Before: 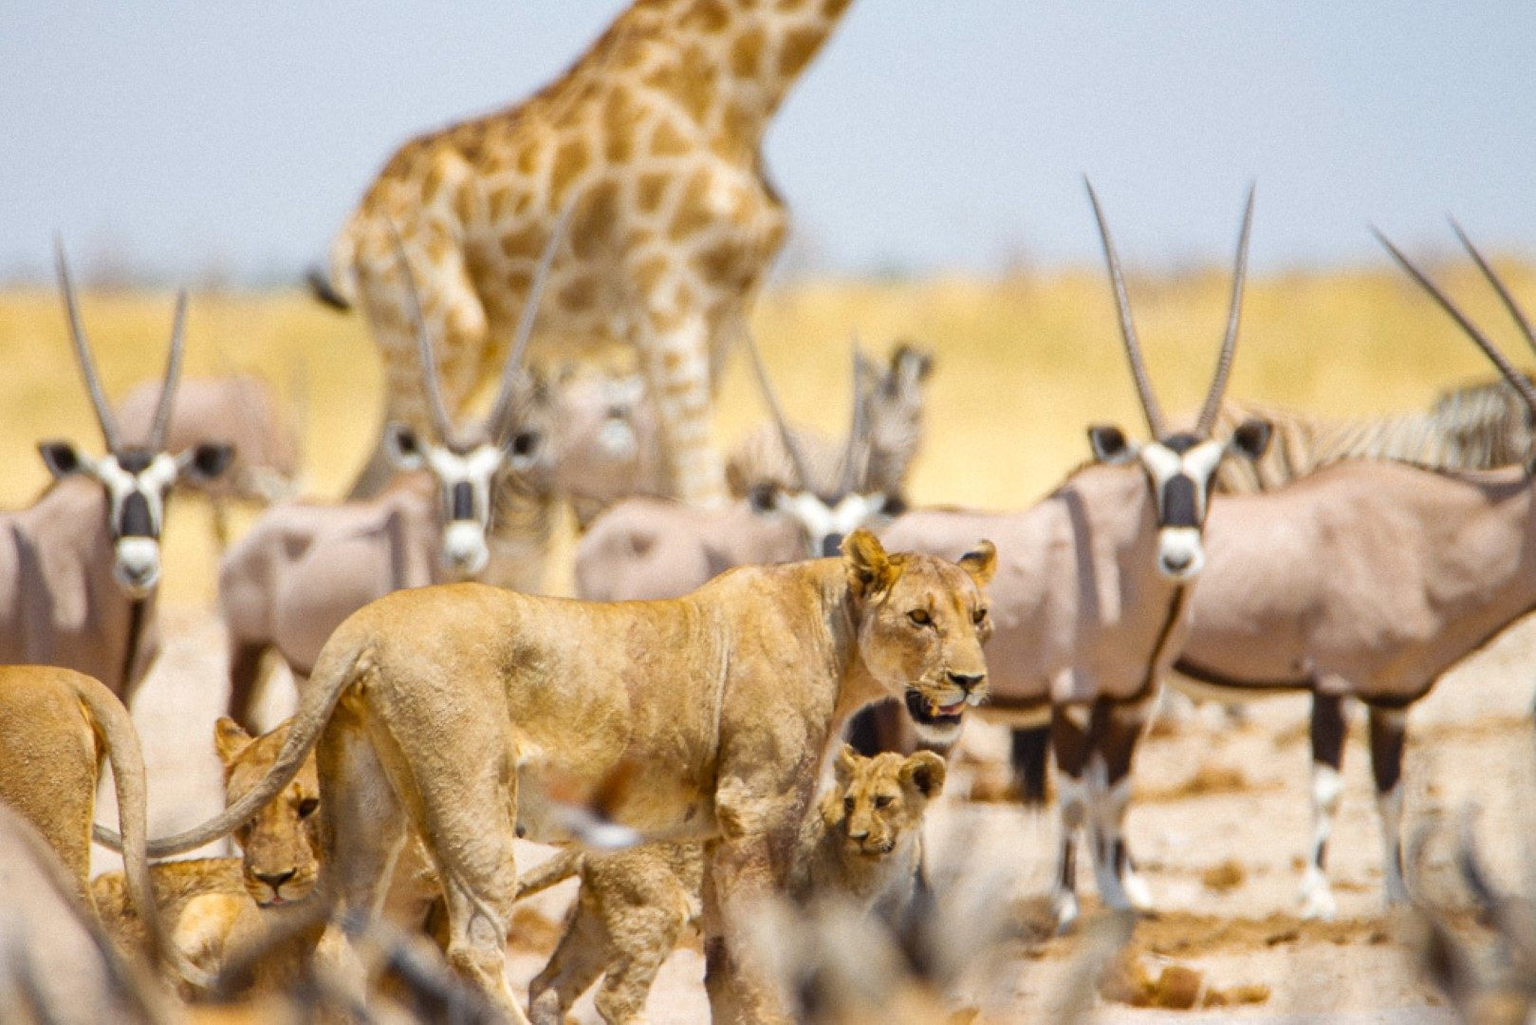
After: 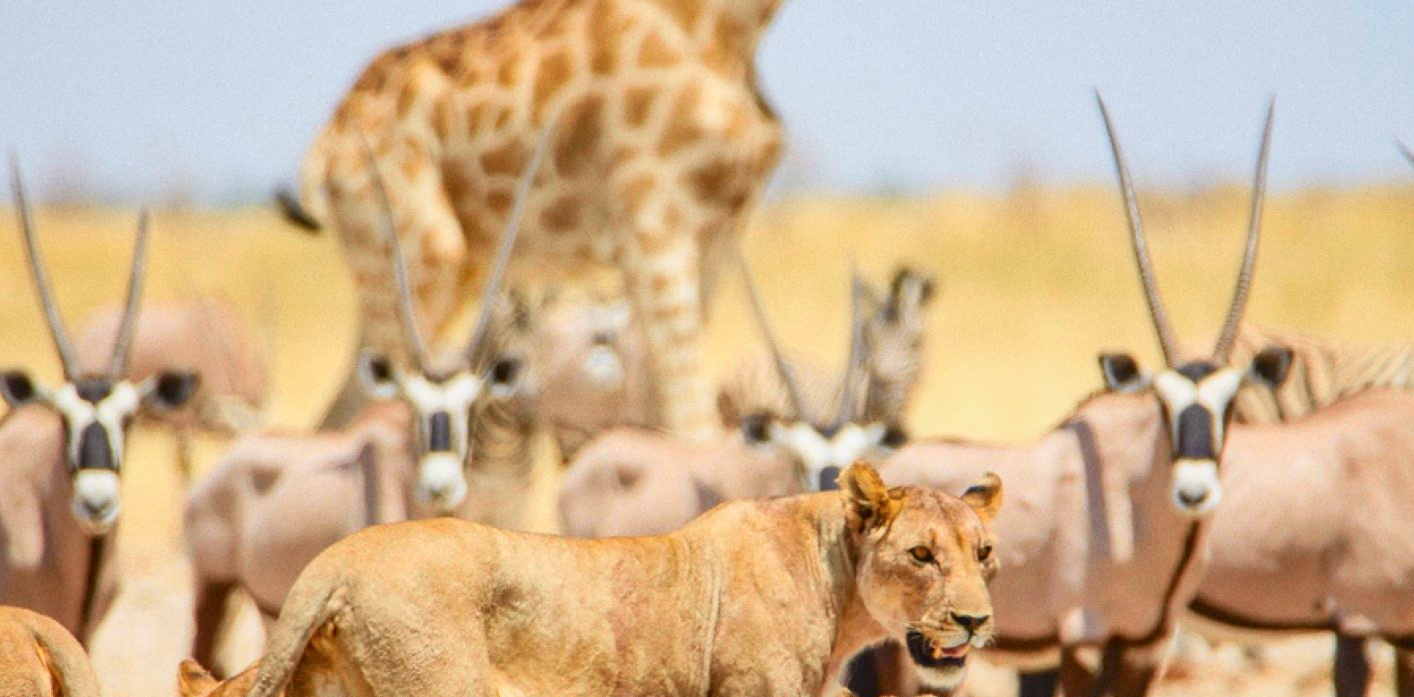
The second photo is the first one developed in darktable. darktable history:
crop: left 3.015%, top 8.969%, right 9.647%, bottom 26.457%
local contrast: detail 110%
shadows and highlights: shadows 37.27, highlights -28.18, soften with gaussian
tone curve: curves: ch0 [(0, 0.021) (0.049, 0.044) (0.152, 0.14) (0.328, 0.357) (0.473, 0.529) (0.641, 0.705) (0.868, 0.887) (1, 0.969)]; ch1 [(0, 0) (0.322, 0.328) (0.43, 0.425) (0.474, 0.466) (0.502, 0.503) (0.522, 0.526) (0.564, 0.591) (0.602, 0.632) (0.677, 0.701) (0.859, 0.885) (1, 1)]; ch2 [(0, 0) (0.33, 0.301) (0.447, 0.44) (0.502, 0.505) (0.535, 0.554) (0.565, 0.598) (0.618, 0.629) (1, 1)], color space Lab, independent channels, preserve colors none
